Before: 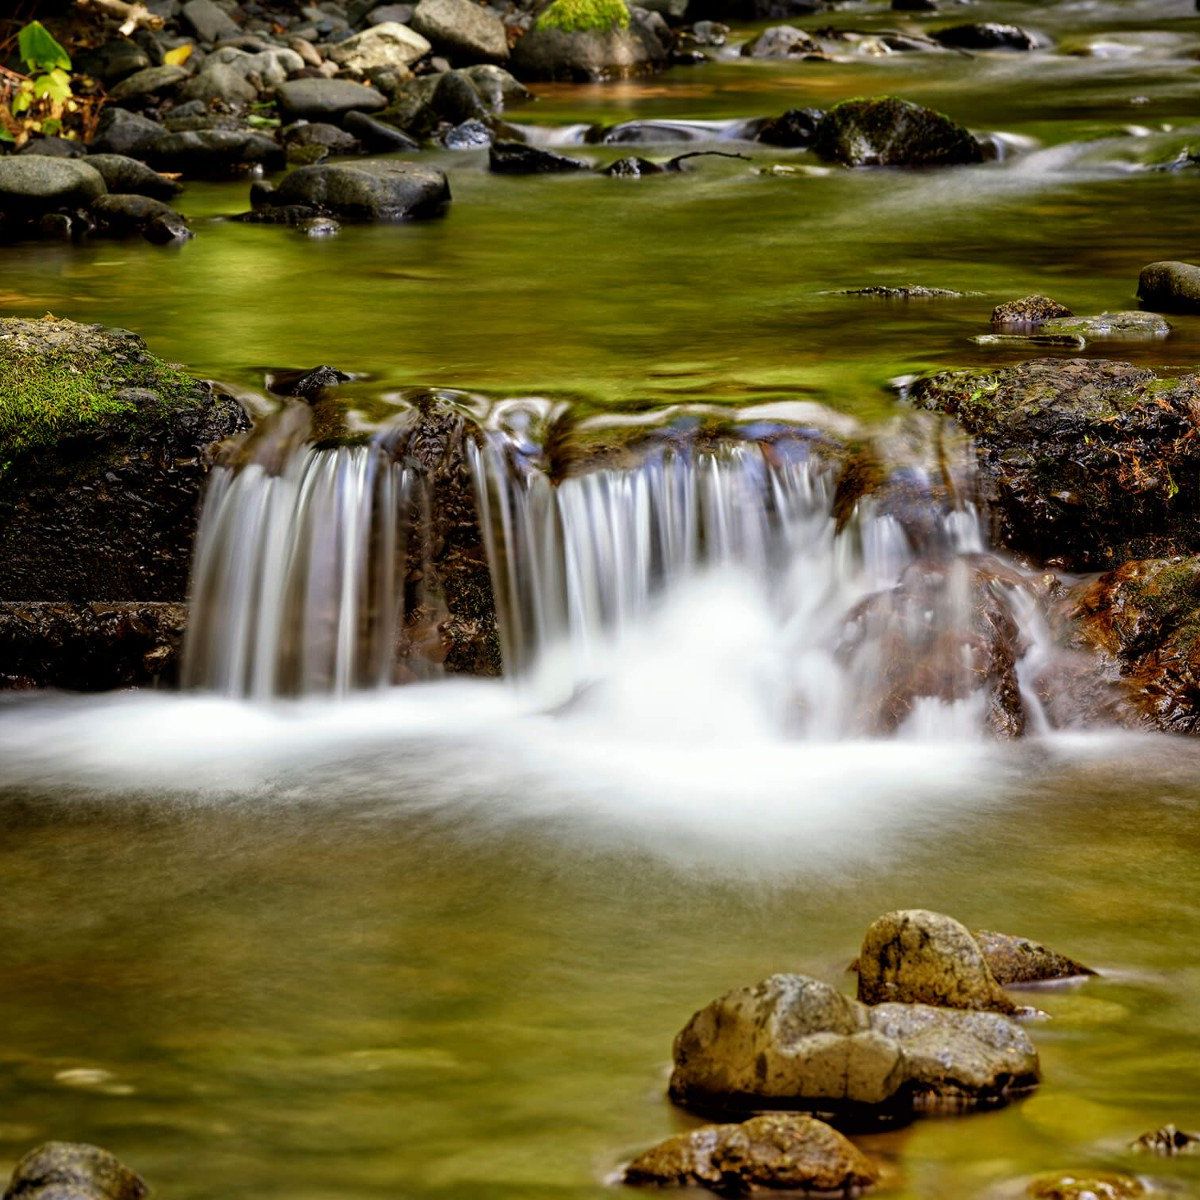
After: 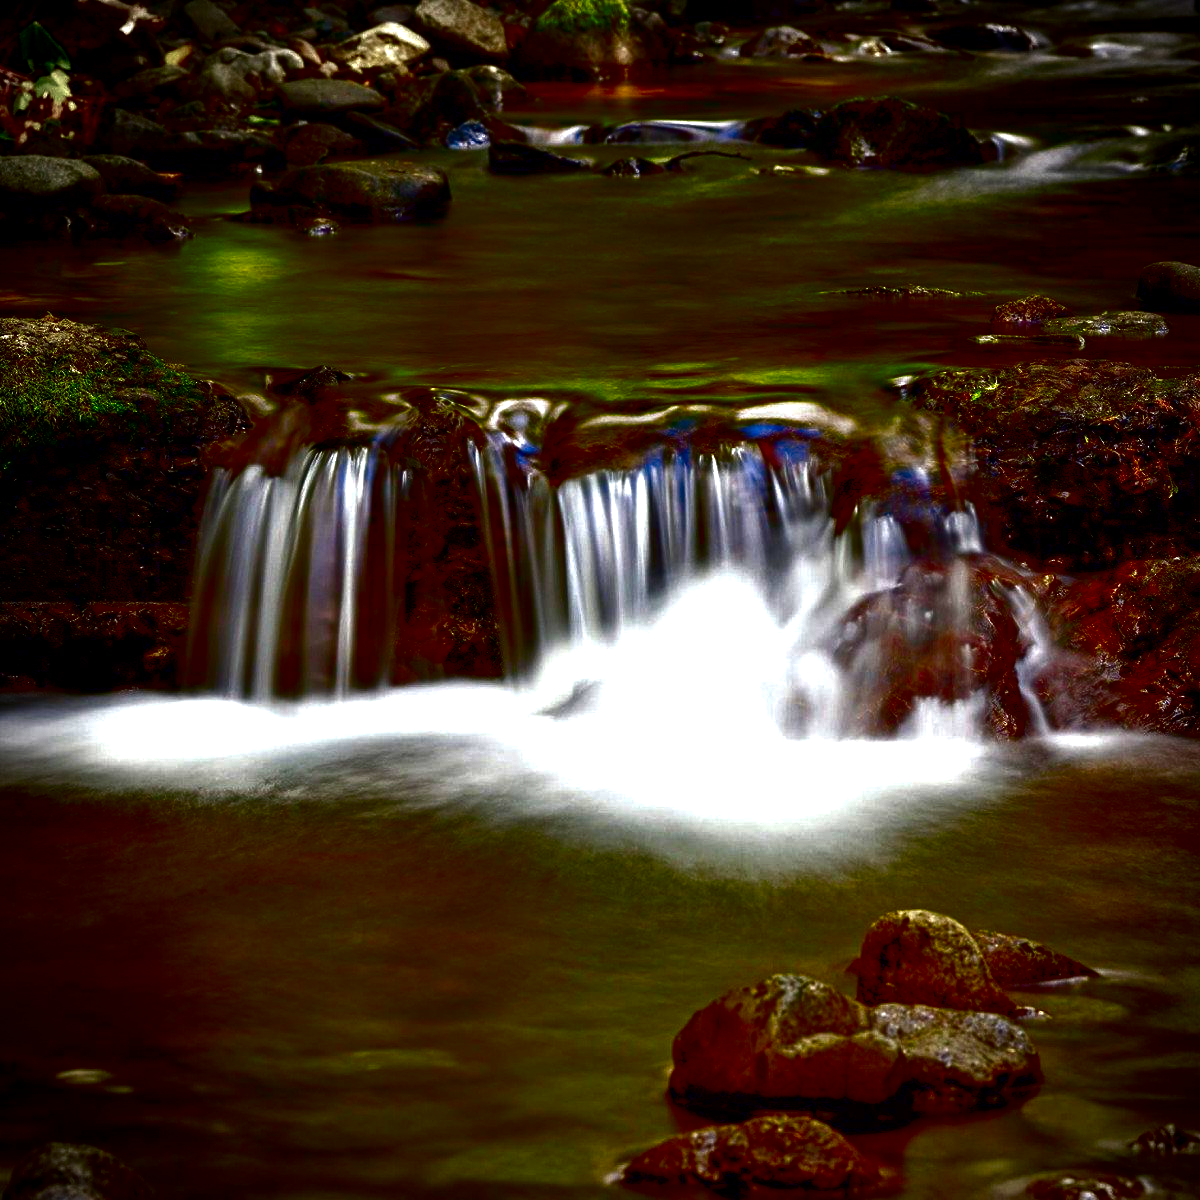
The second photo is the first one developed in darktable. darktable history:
contrast brightness saturation: brightness -1, saturation 1
vignetting: automatic ratio true
color balance rgb: perceptual saturation grading › global saturation 20%, perceptual saturation grading › highlights -50%, perceptual saturation grading › shadows 30%, perceptual brilliance grading › global brilliance 10%, perceptual brilliance grading › shadows 15%
